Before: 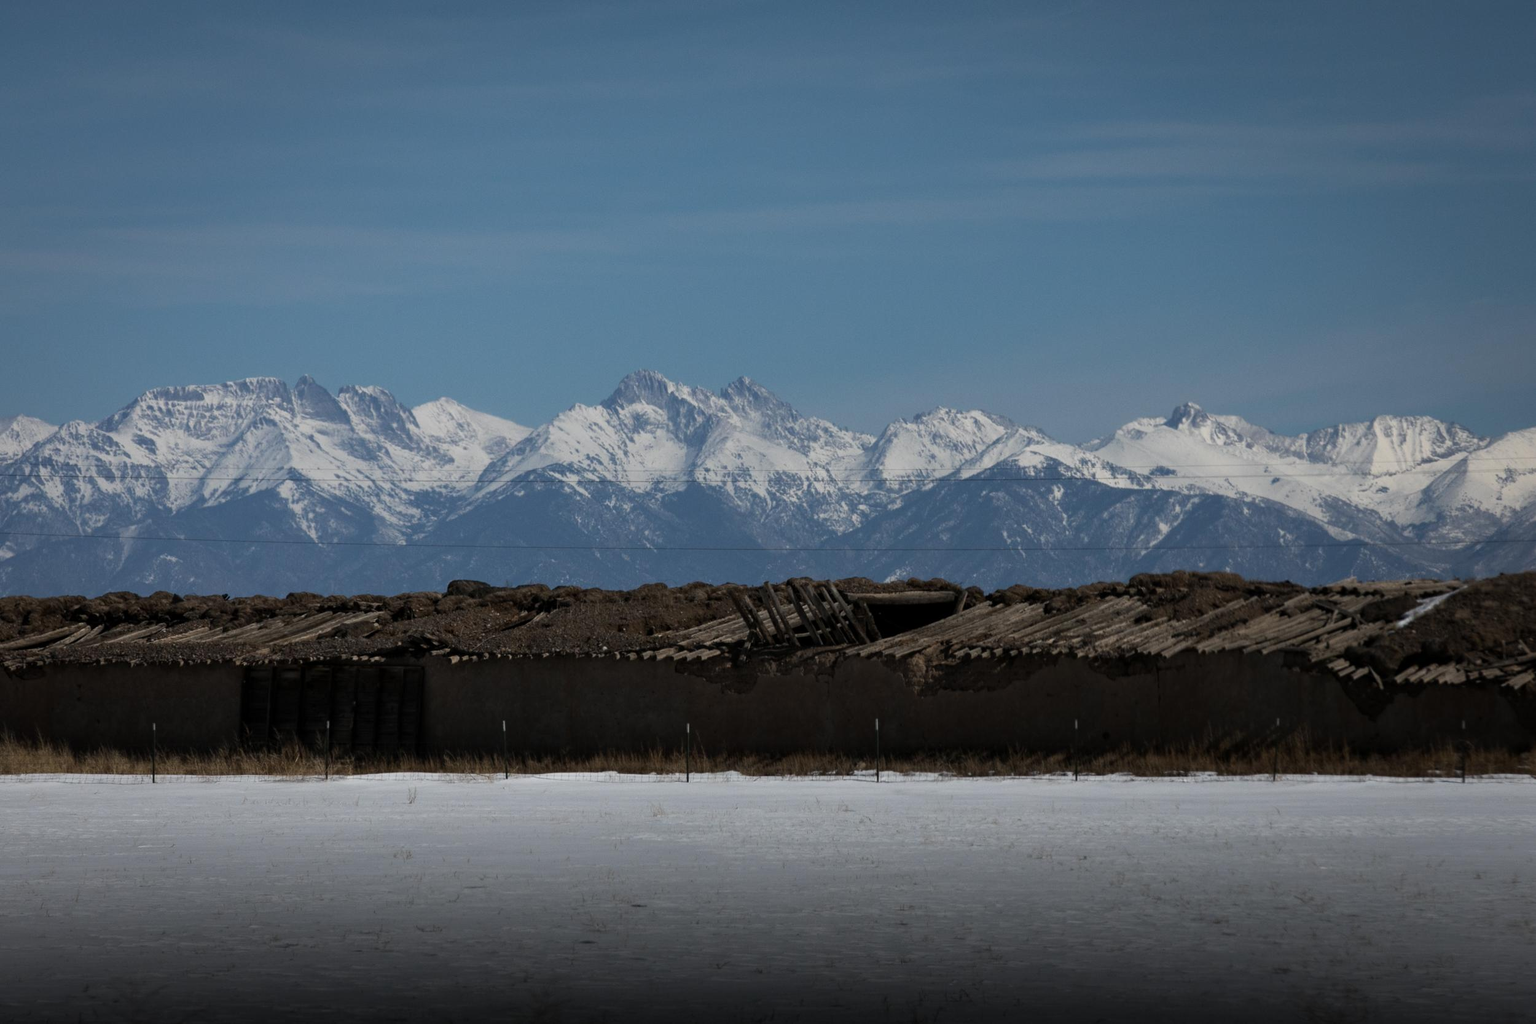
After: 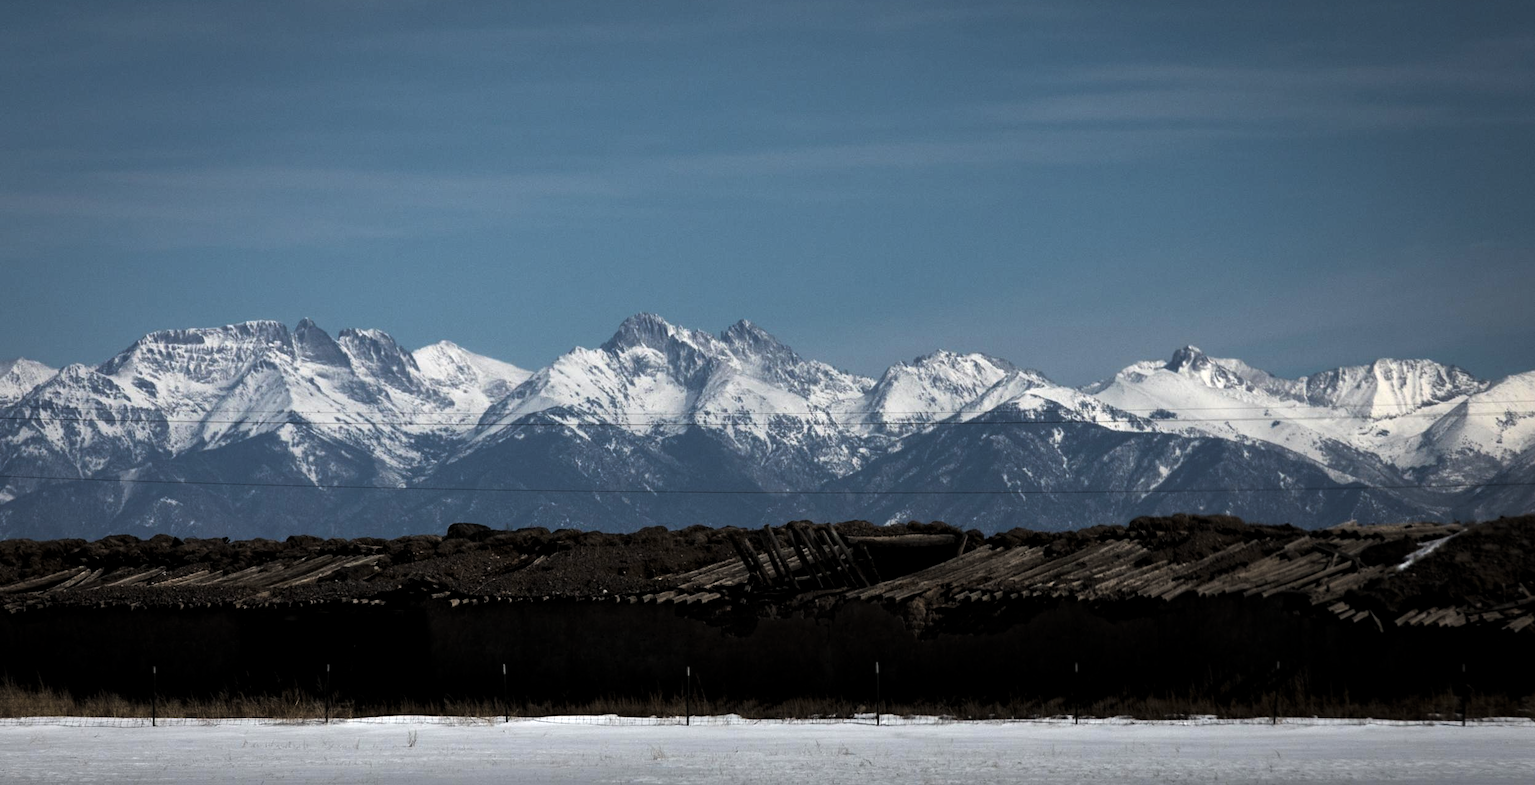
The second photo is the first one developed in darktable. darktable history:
crop: top 5.628%, bottom 17.68%
levels: levels [0.044, 0.475, 0.791]
